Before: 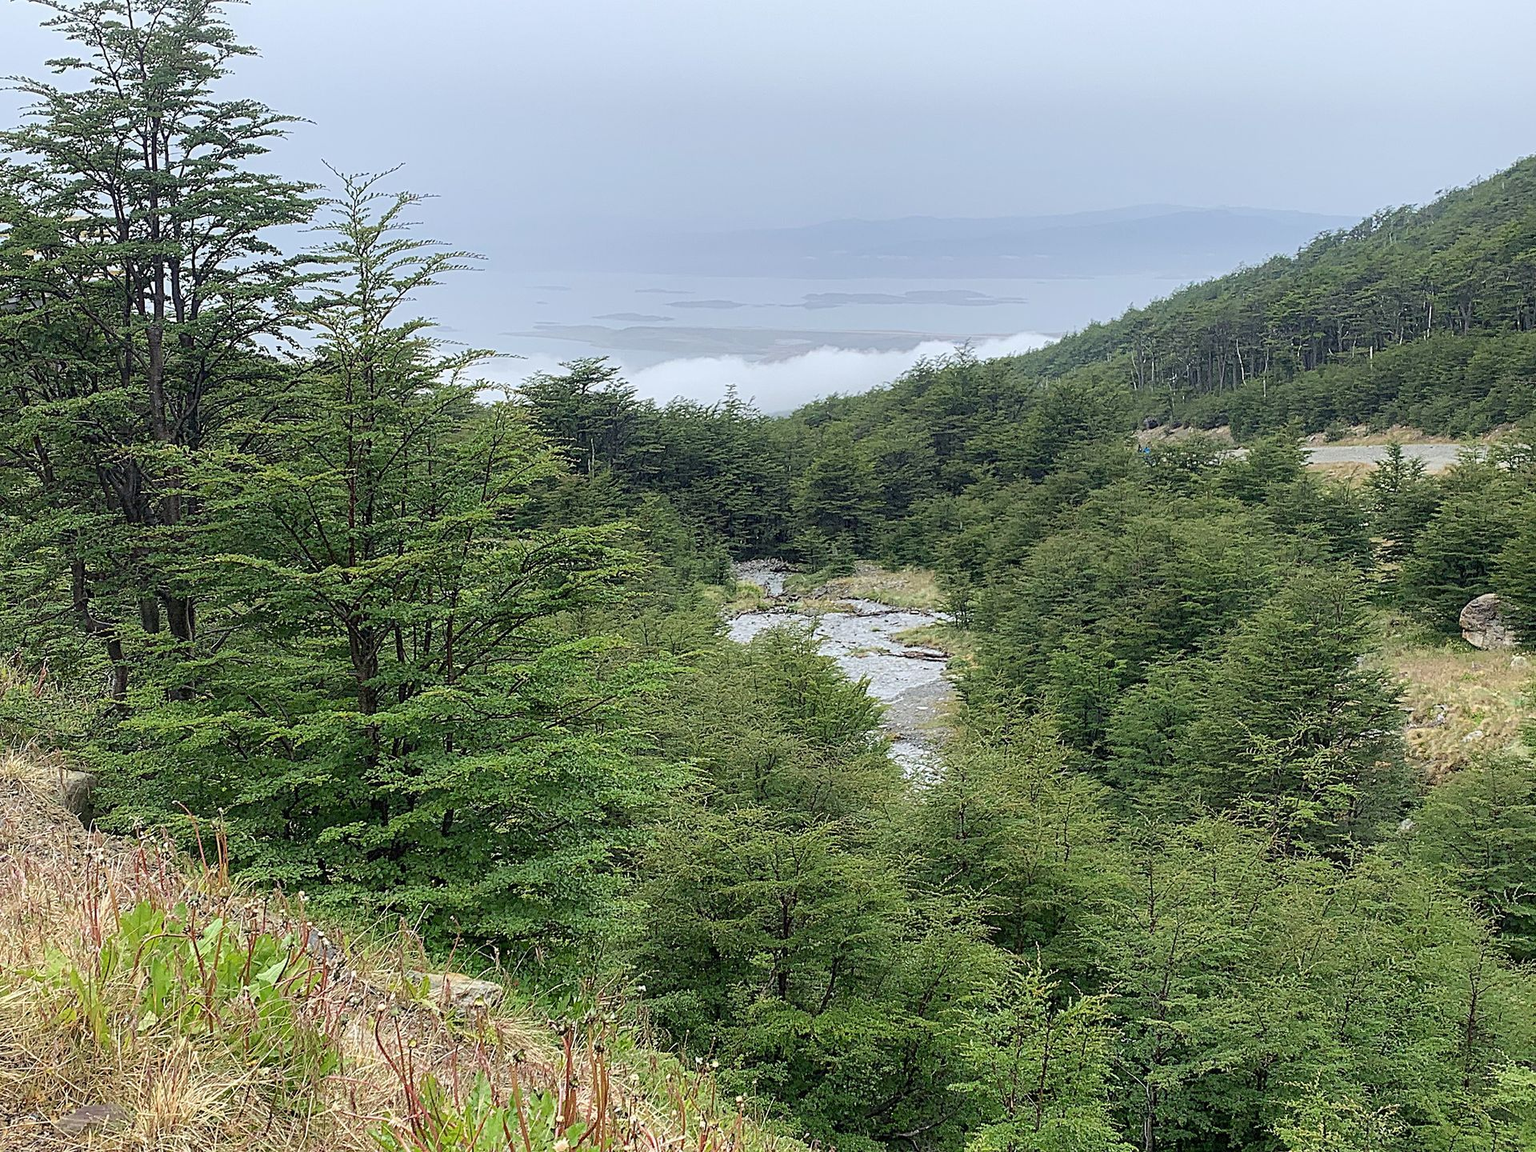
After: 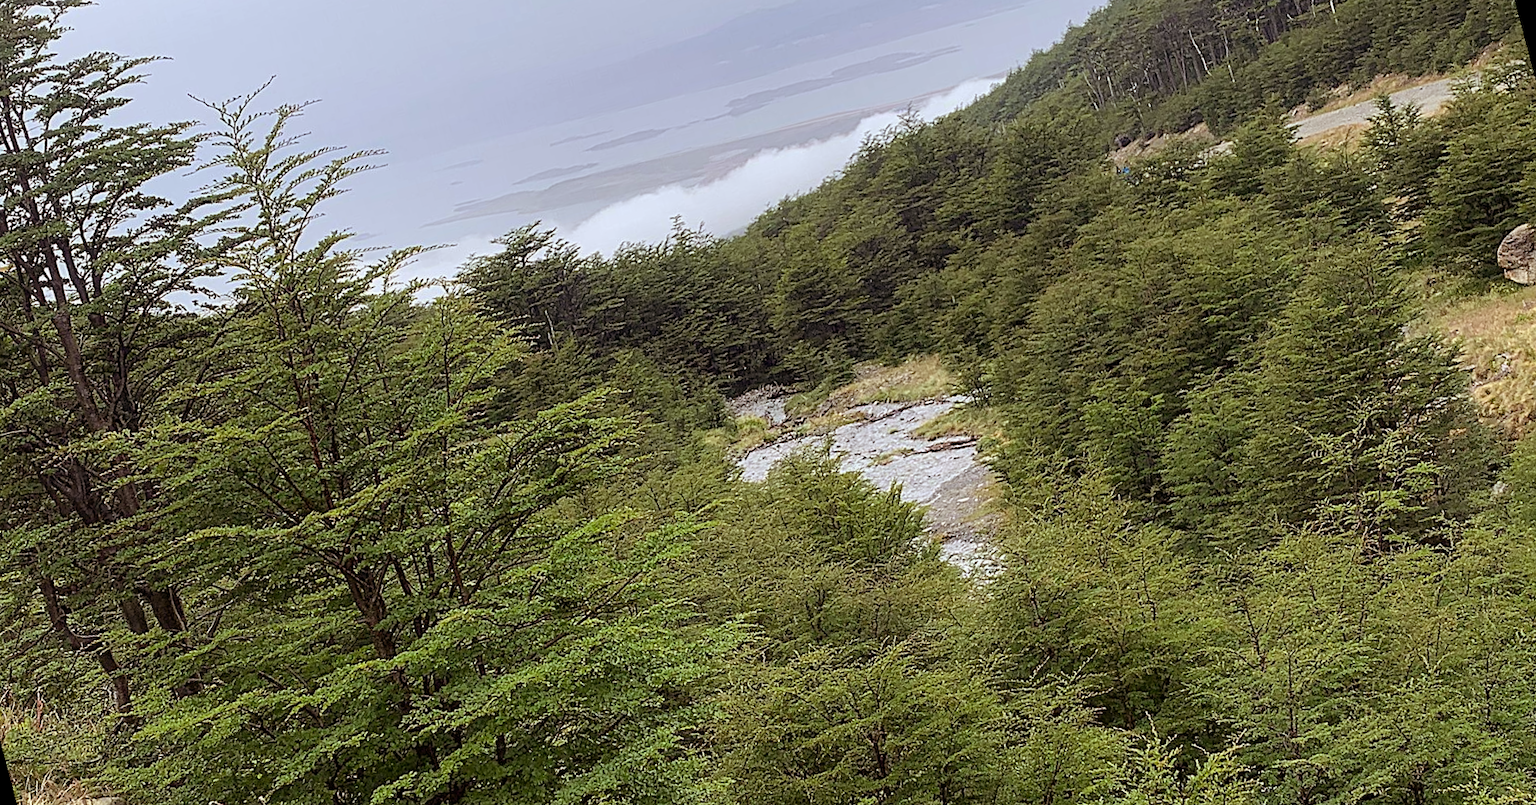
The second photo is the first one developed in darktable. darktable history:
rgb levels: mode RGB, independent channels, levels [[0, 0.5, 1], [0, 0.521, 1], [0, 0.536, 1]]
rotate and perspective: rotation -14.8°, crop left 0.1, crop right 0.903, crop top 0.25, crop bottom 0.748
